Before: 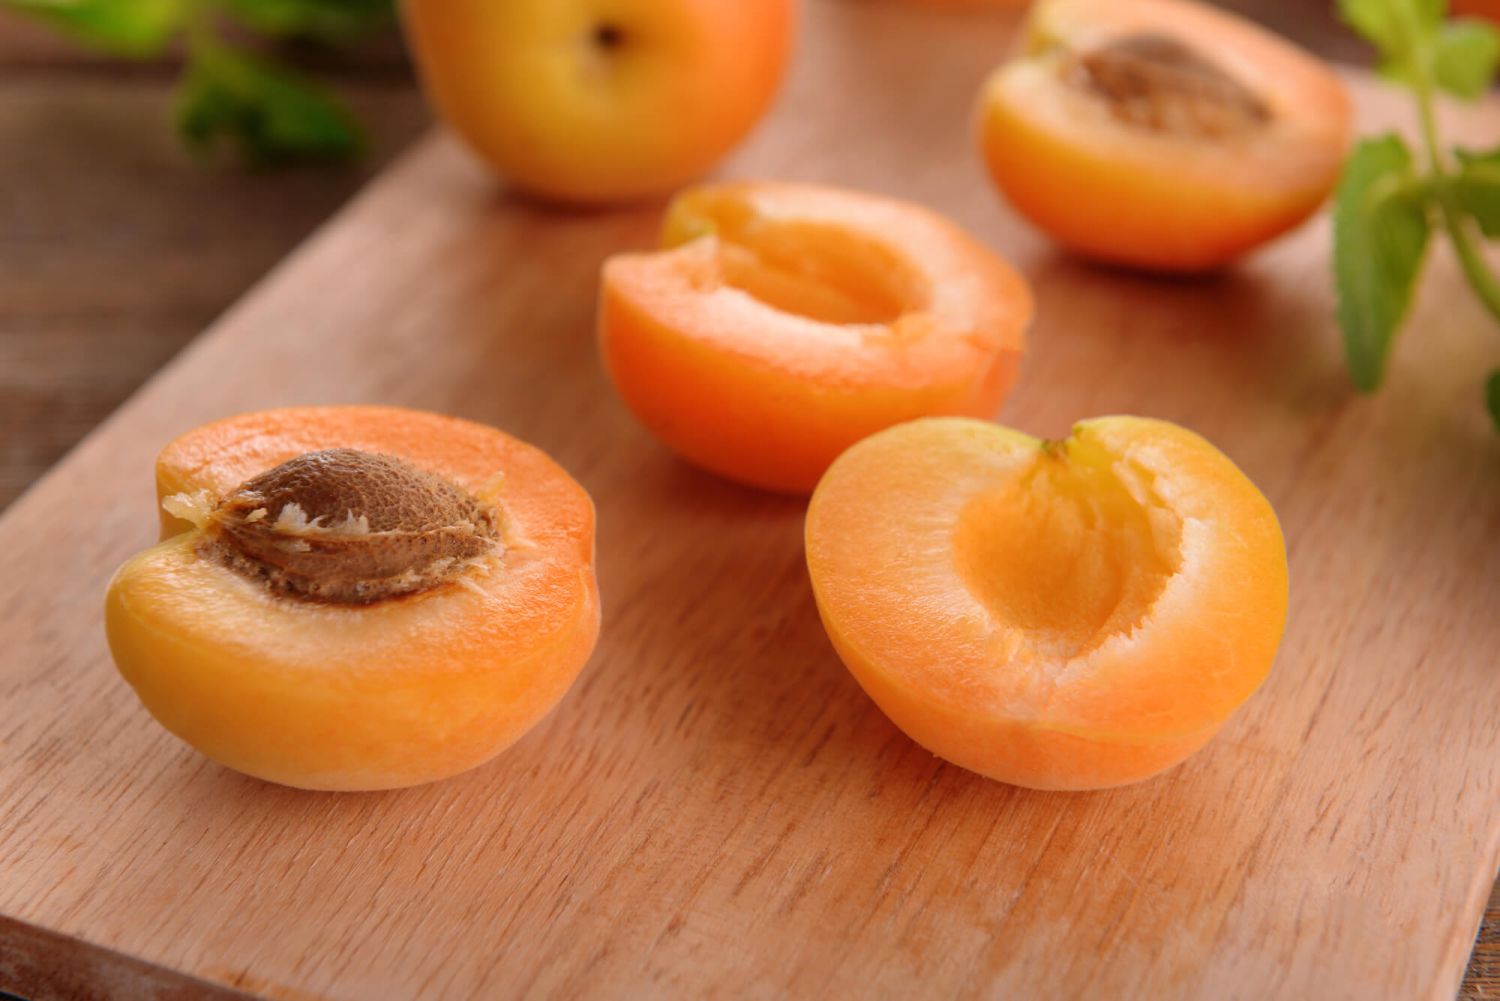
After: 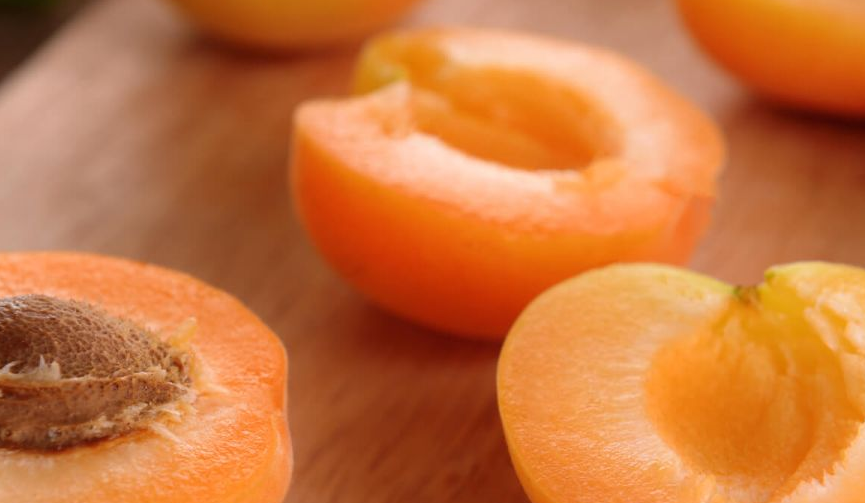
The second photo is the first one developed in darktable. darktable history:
crop: left 20.59%, top 15.472%, right 21.735%, bottom 34.195%
